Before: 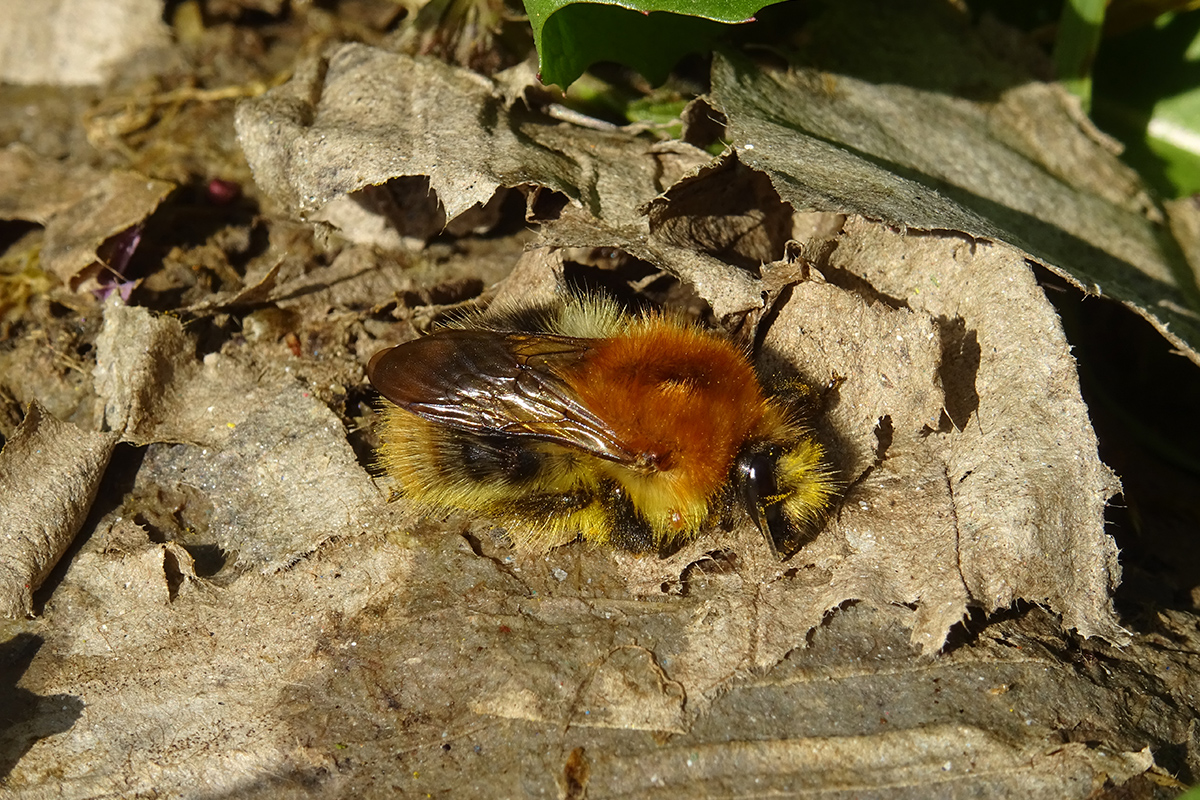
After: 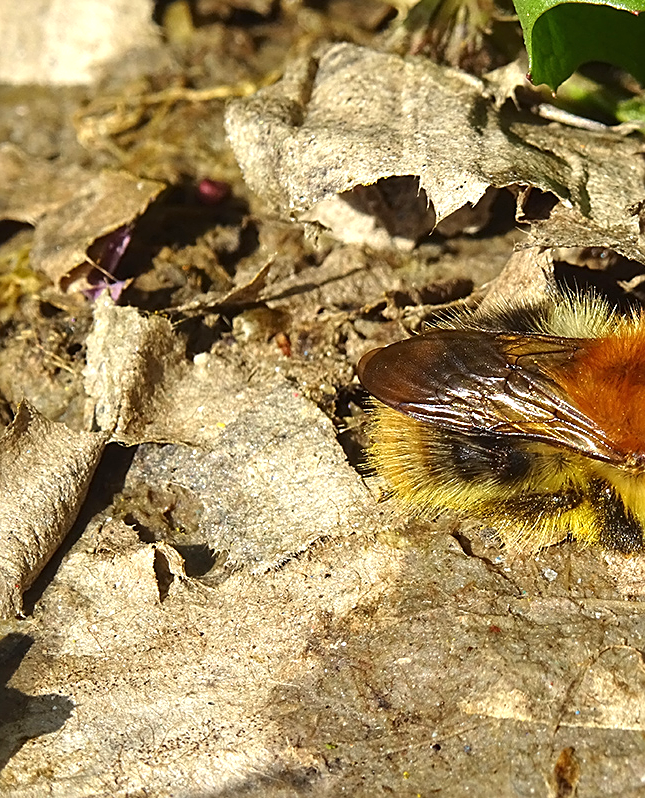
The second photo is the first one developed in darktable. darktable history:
tone equalizer: on, module defaults
crop: left 0.902%, right 45.135%, bottom 0.089%
sharpen: on, module defaults
exposure: black level correction 0, exposure 0.701 EV, compensate highlight preservation false
